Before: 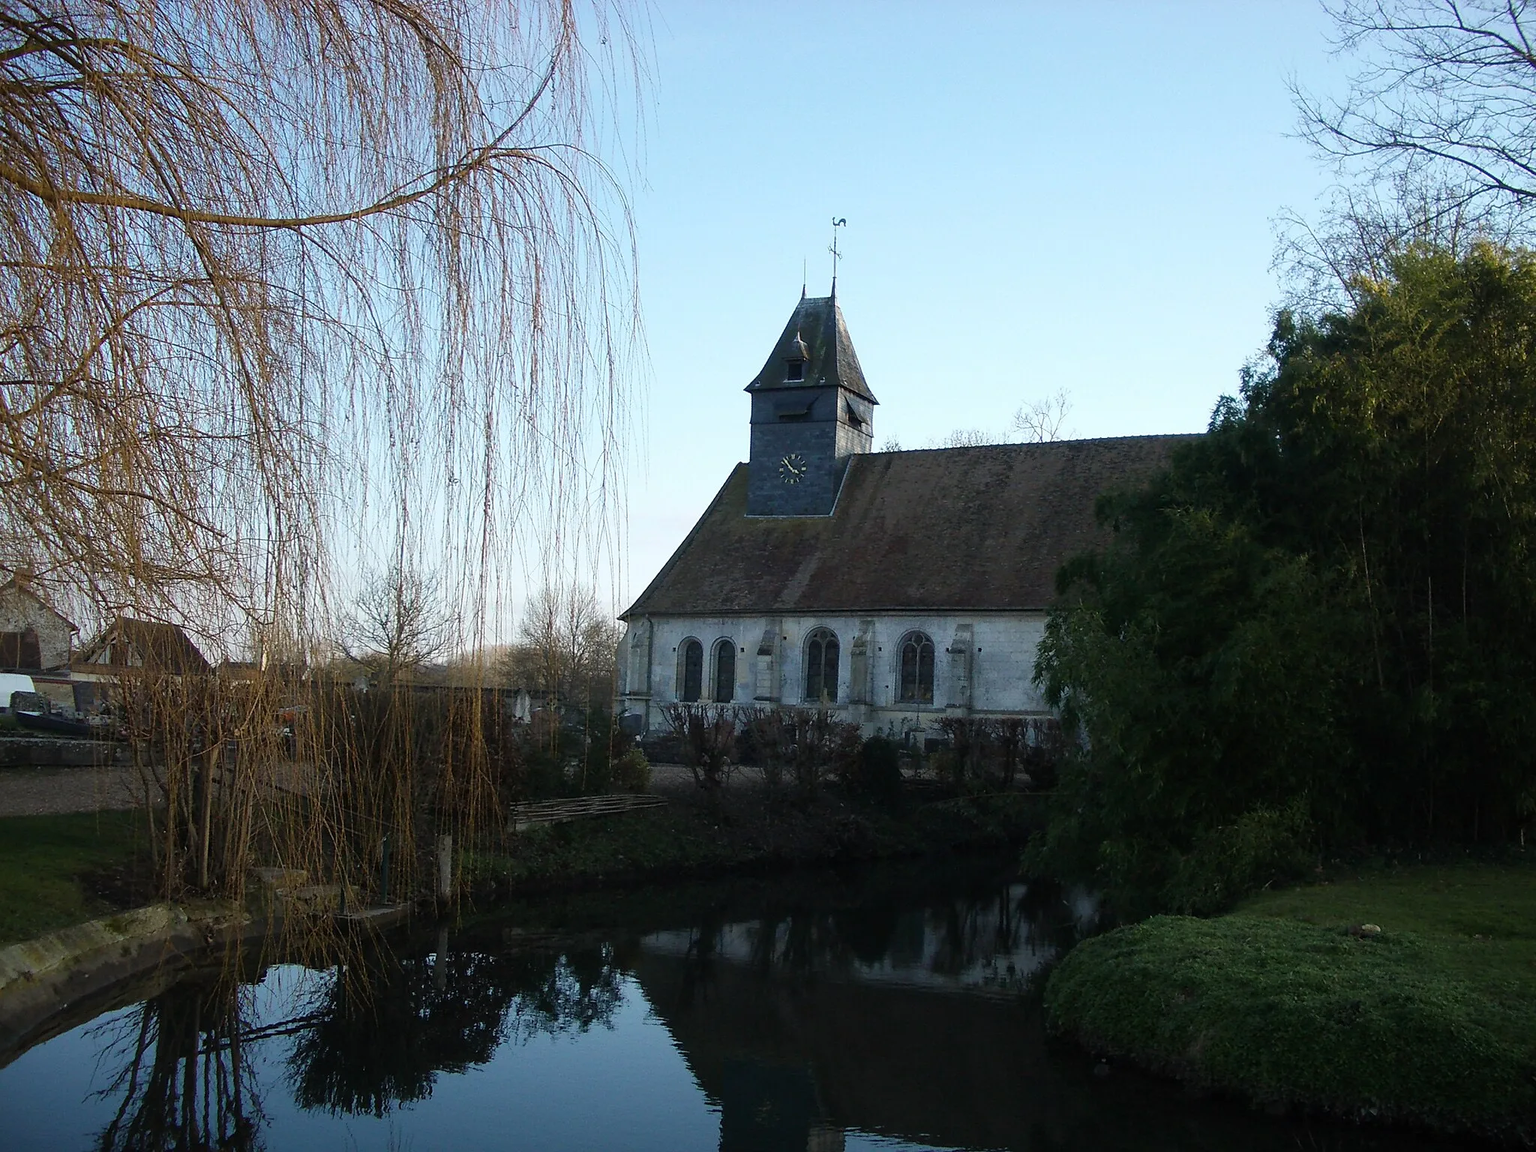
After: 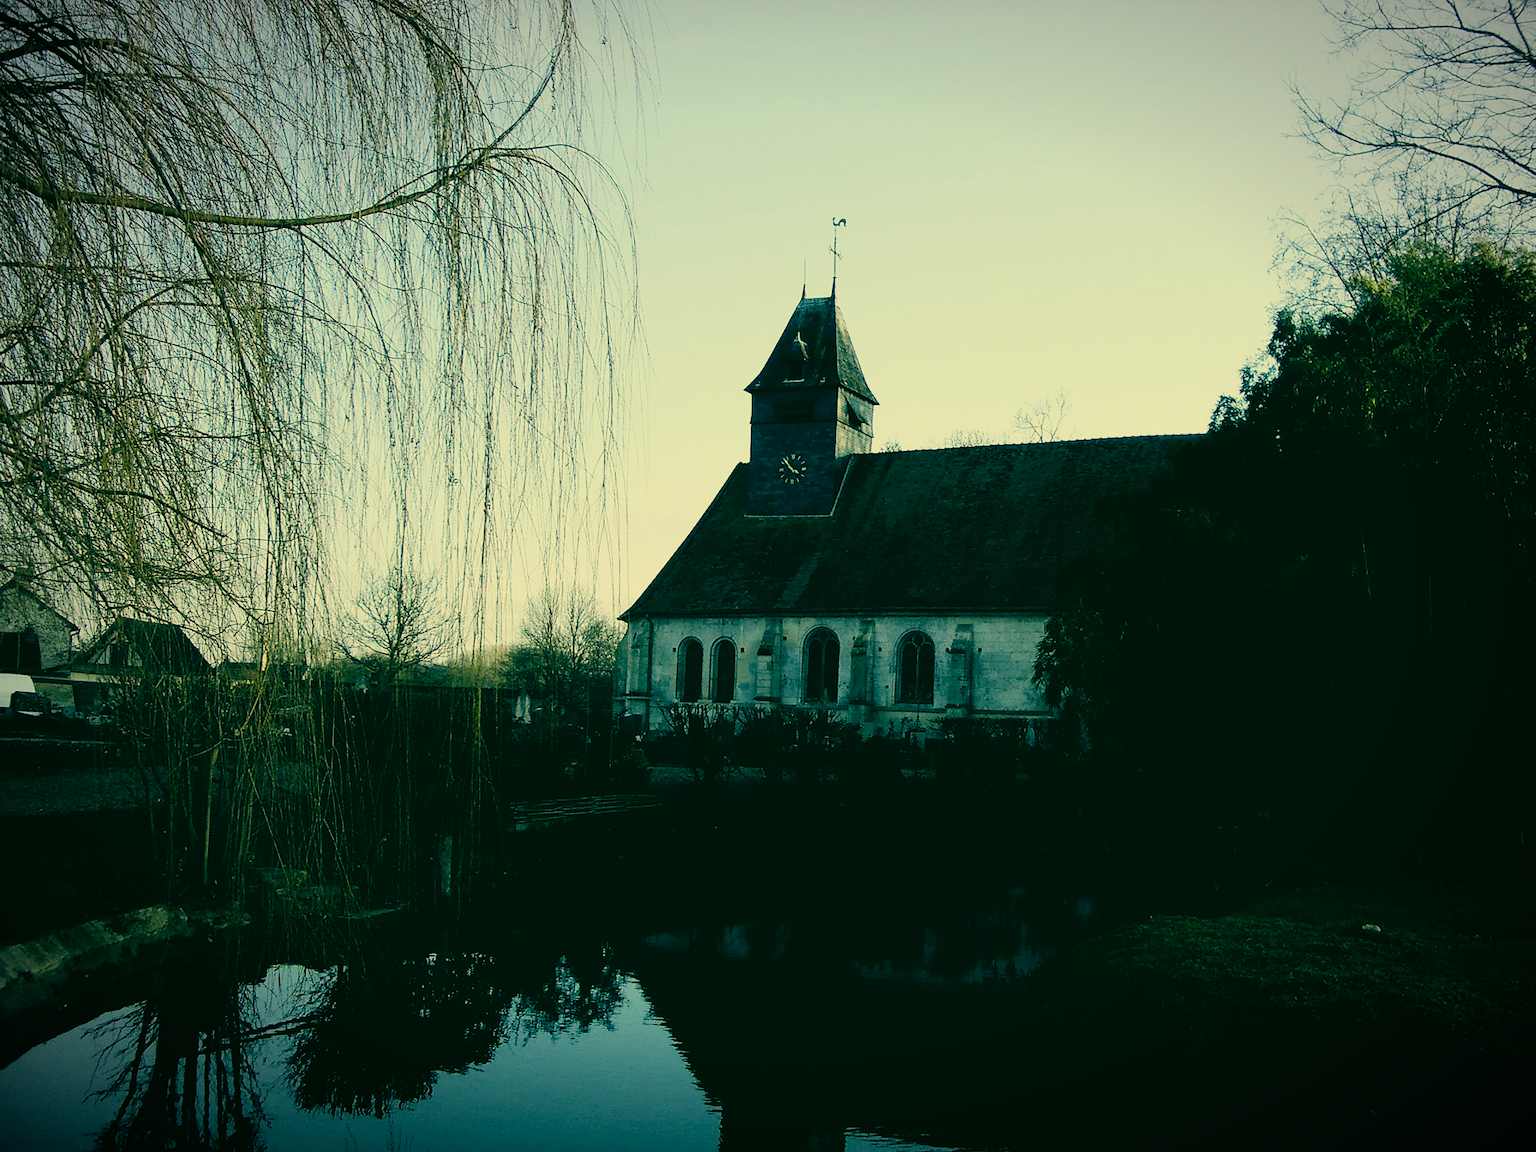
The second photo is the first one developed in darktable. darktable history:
vignetting: fall-off start 80.98%, fall-off radius 61.68%, automatic ratio true, width/height ratio 1.411
color correction: highlights a* 1.9, highlights b* 33.81, shadows a* -36.68, shadows b* -5.32
filmic rgb: black relative exposure -5.06 EV, white relative exposure 3.97 EV, hardness 2.91, contrast 1.4, highlights saturation mix -30.98%
